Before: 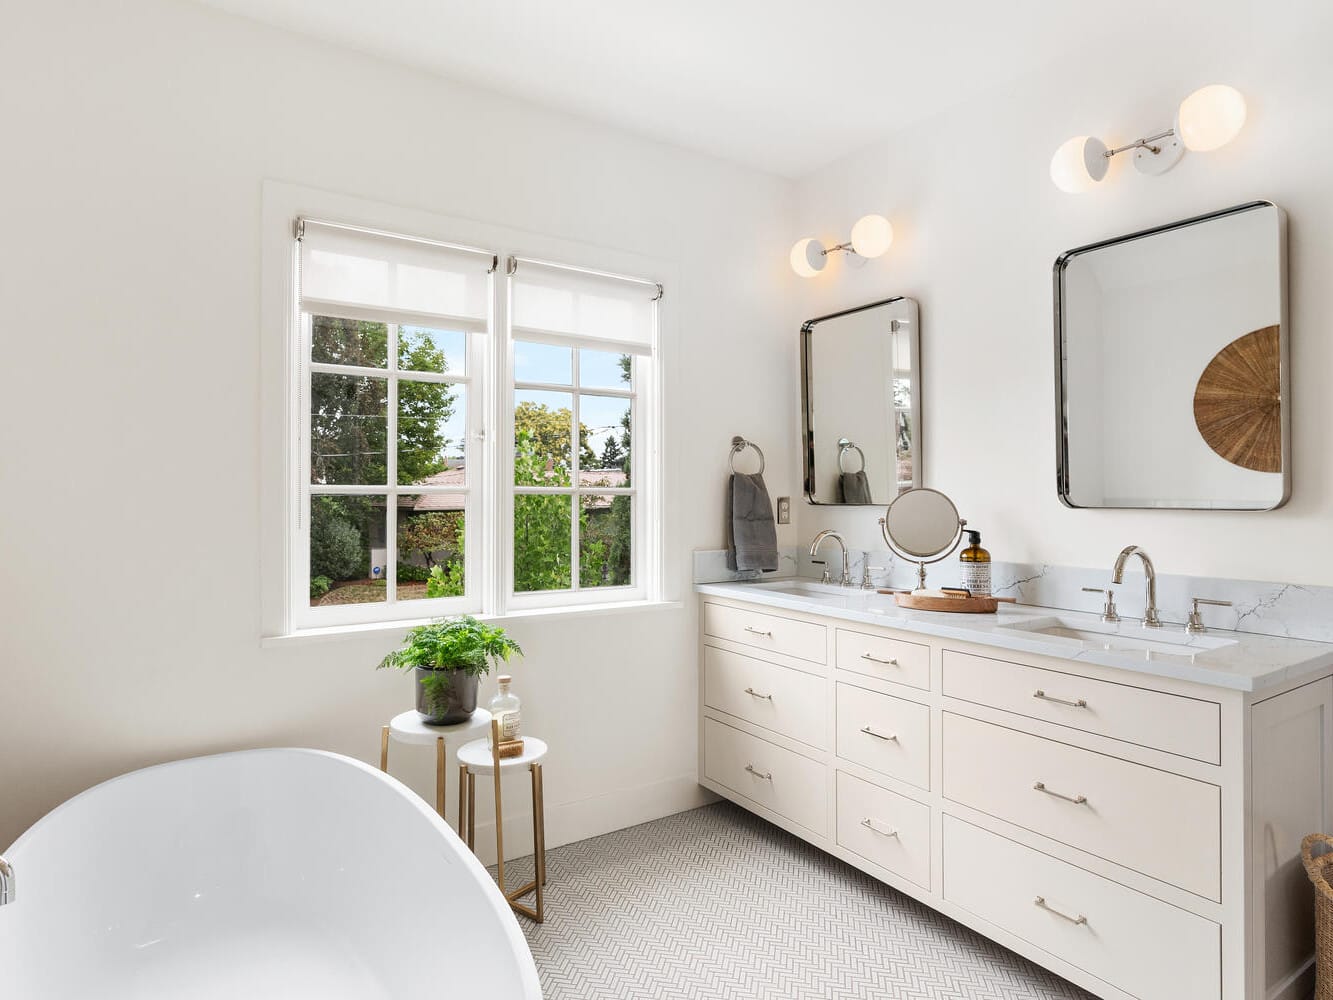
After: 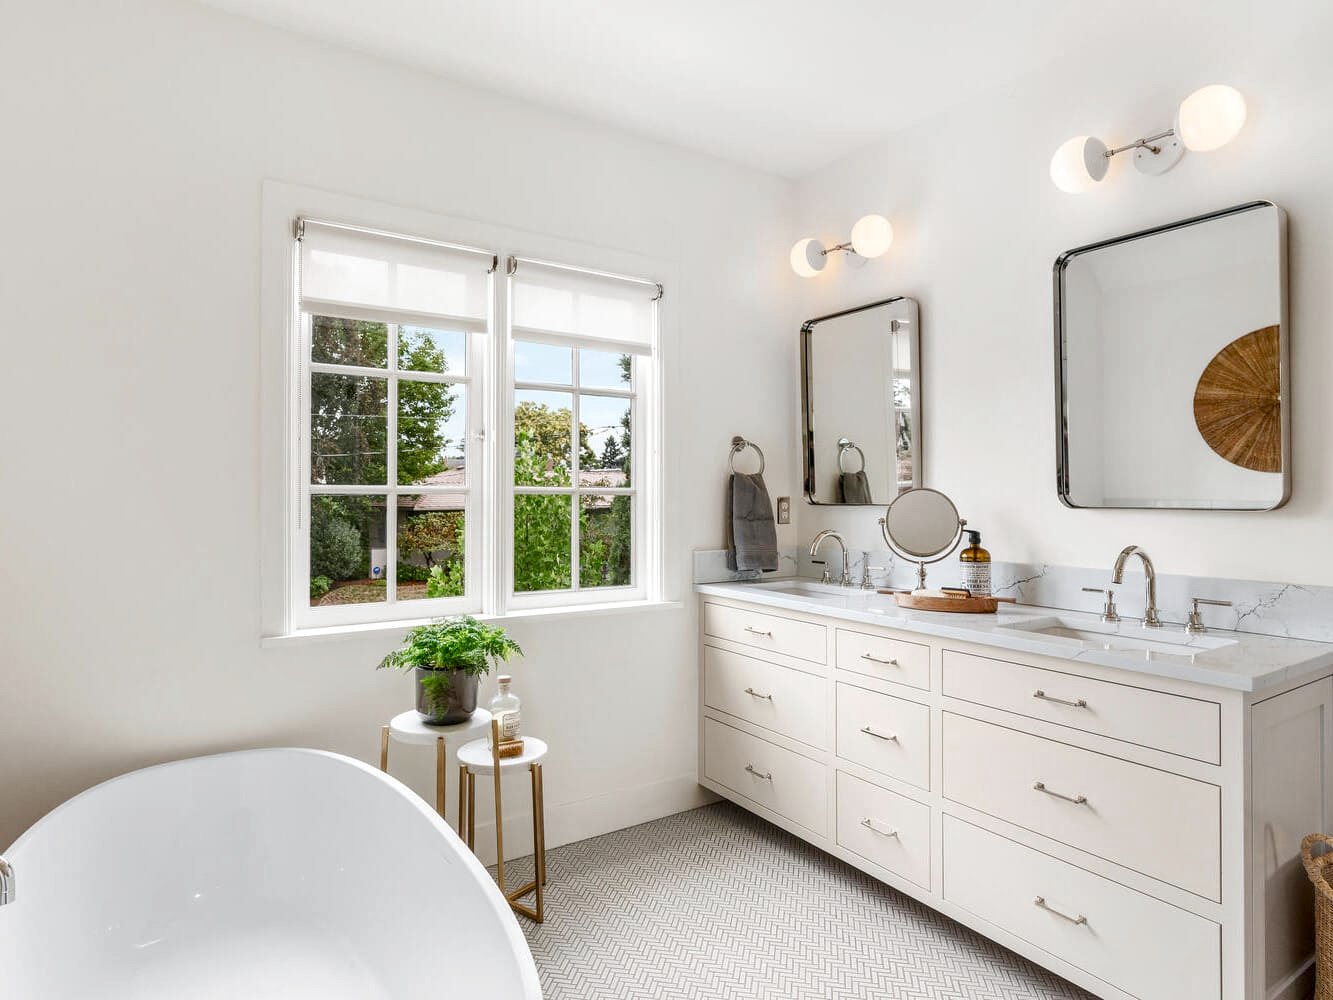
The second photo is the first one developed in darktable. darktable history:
color balance rgb: perceptual saturation grading › global saturation 20%, perceptual saturation grading › highlights -50.064%, perceptual saturation grading › shadows 30.309%, global vibrance 9.182%
local contrast: on, module defaults
